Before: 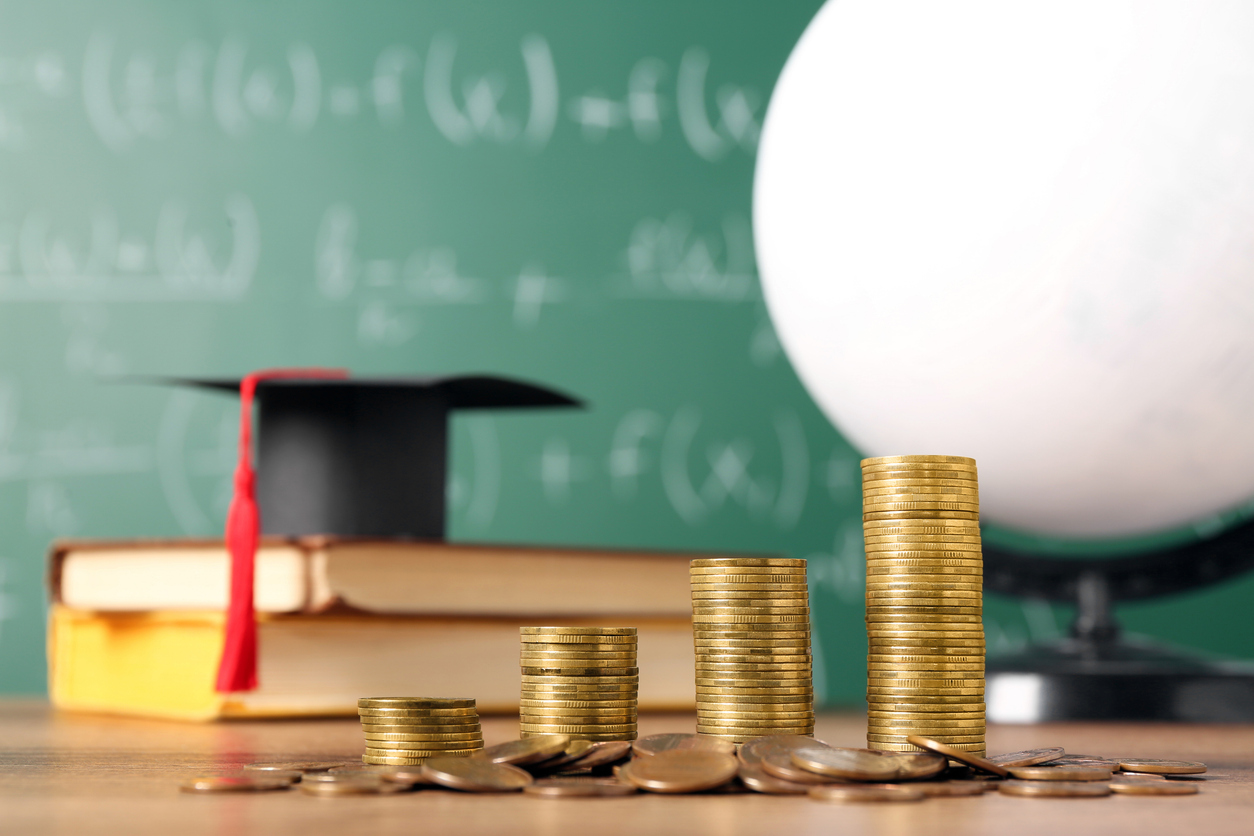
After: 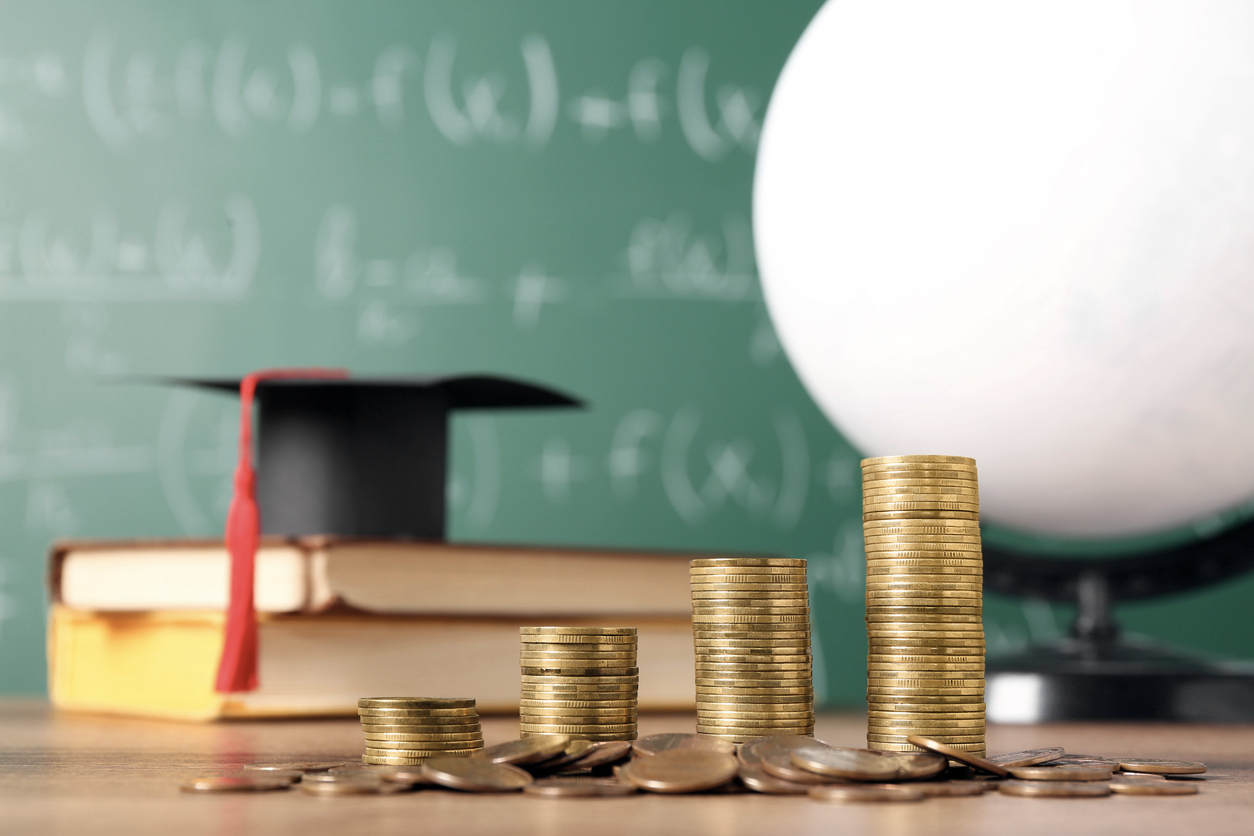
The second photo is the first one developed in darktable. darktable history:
contrast brightness saturation: contrast 0.062, brightness -0.009, saturation -0.233
levels: mode automatic, levels [0, 0.352, 0.703]
